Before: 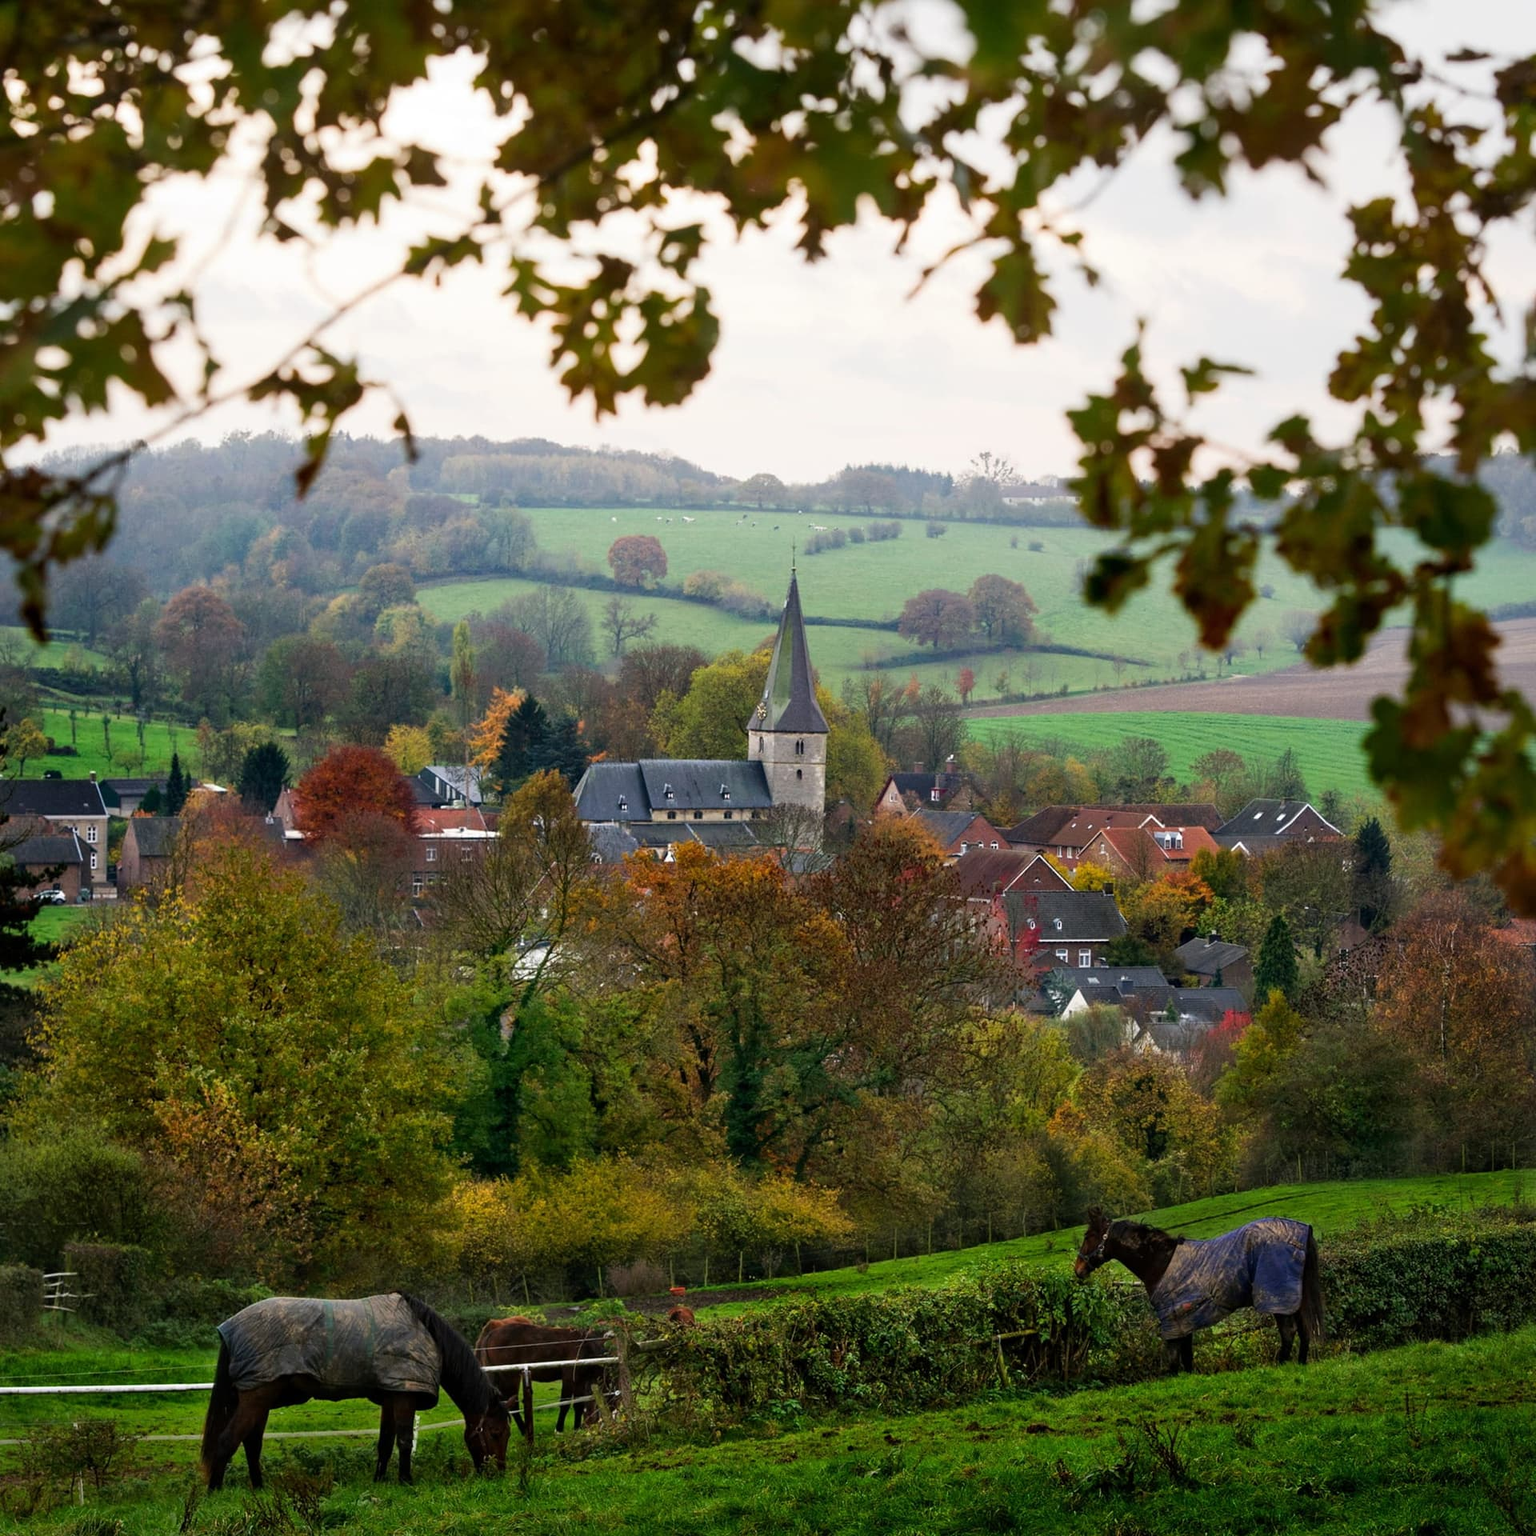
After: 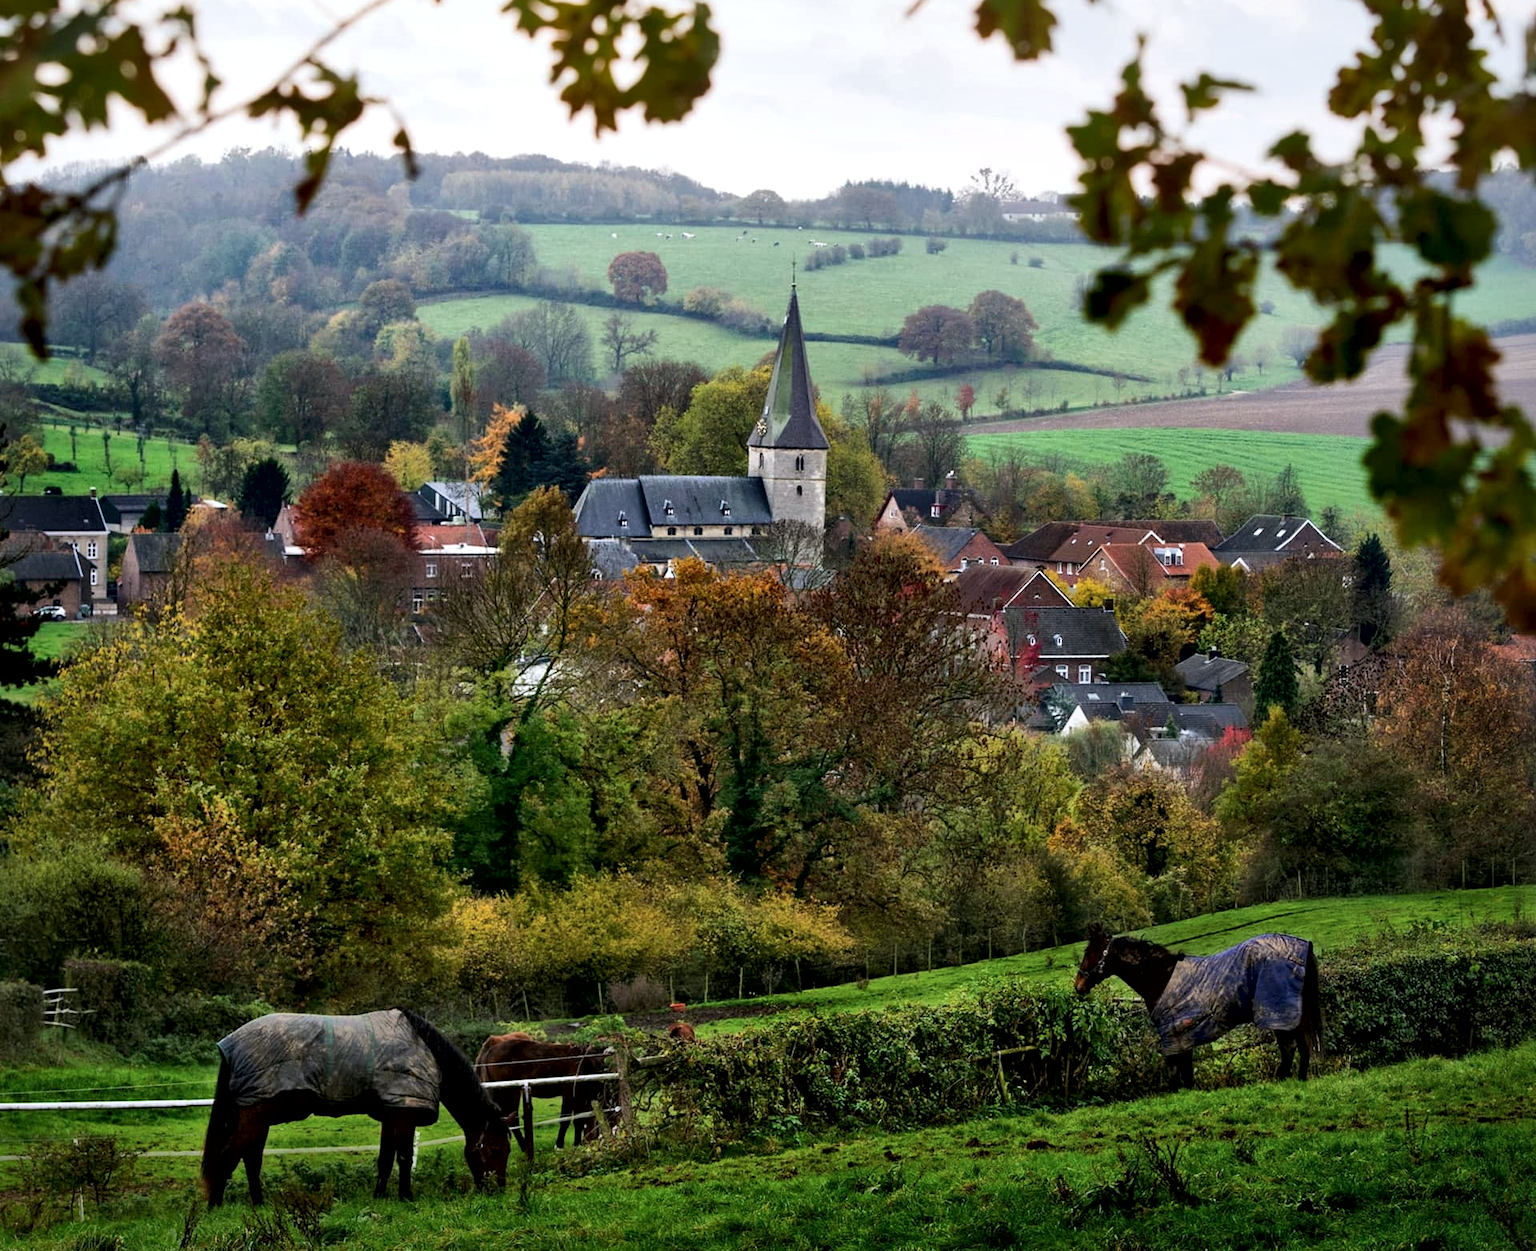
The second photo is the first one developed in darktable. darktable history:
crop and rotate: top 18.507%
white balance: red 0.974, blue 1.044
local contrast: mode bilateral grid, contrast 100, coarseness 100, detail 165%, midtone range 0.2
